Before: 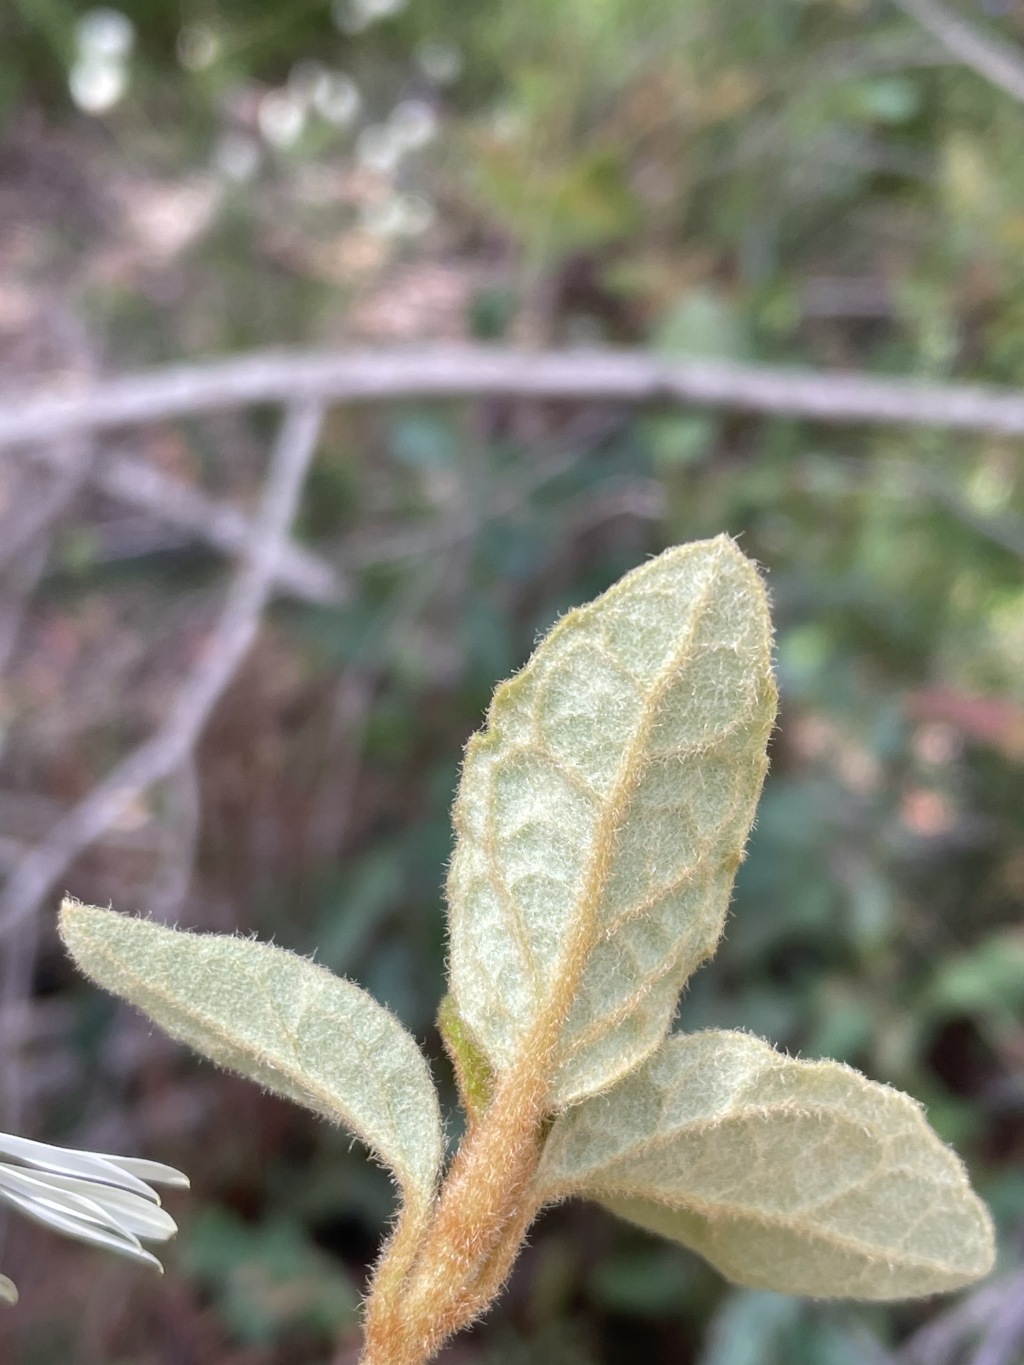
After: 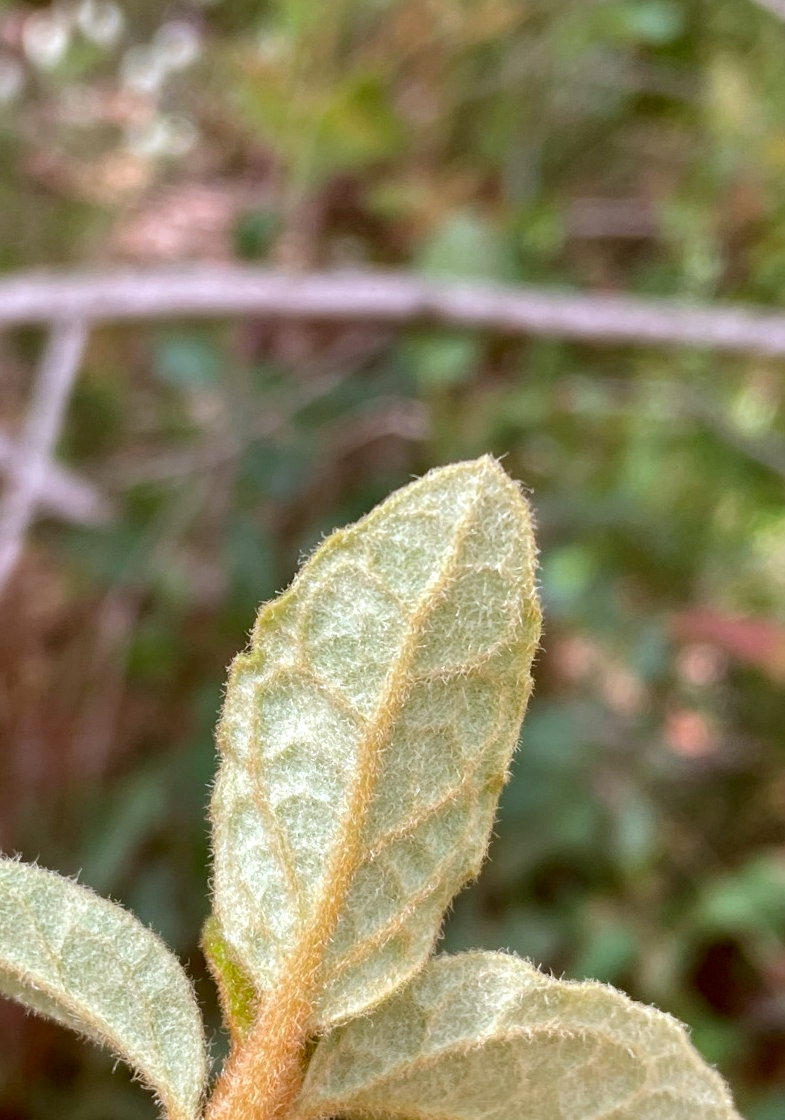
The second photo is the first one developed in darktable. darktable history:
haze removal: compatibility mode true, adaptive false
local contrast: highlights 100%, shadows 100%, detail 120%, midtone range 0.2
color correction: highlights a* -0.482, highlights b* 0.161, shadows a* 4.66, shadows b* 20.72
crop: left 23.095%, top 5.827%, bottom 11.854%
